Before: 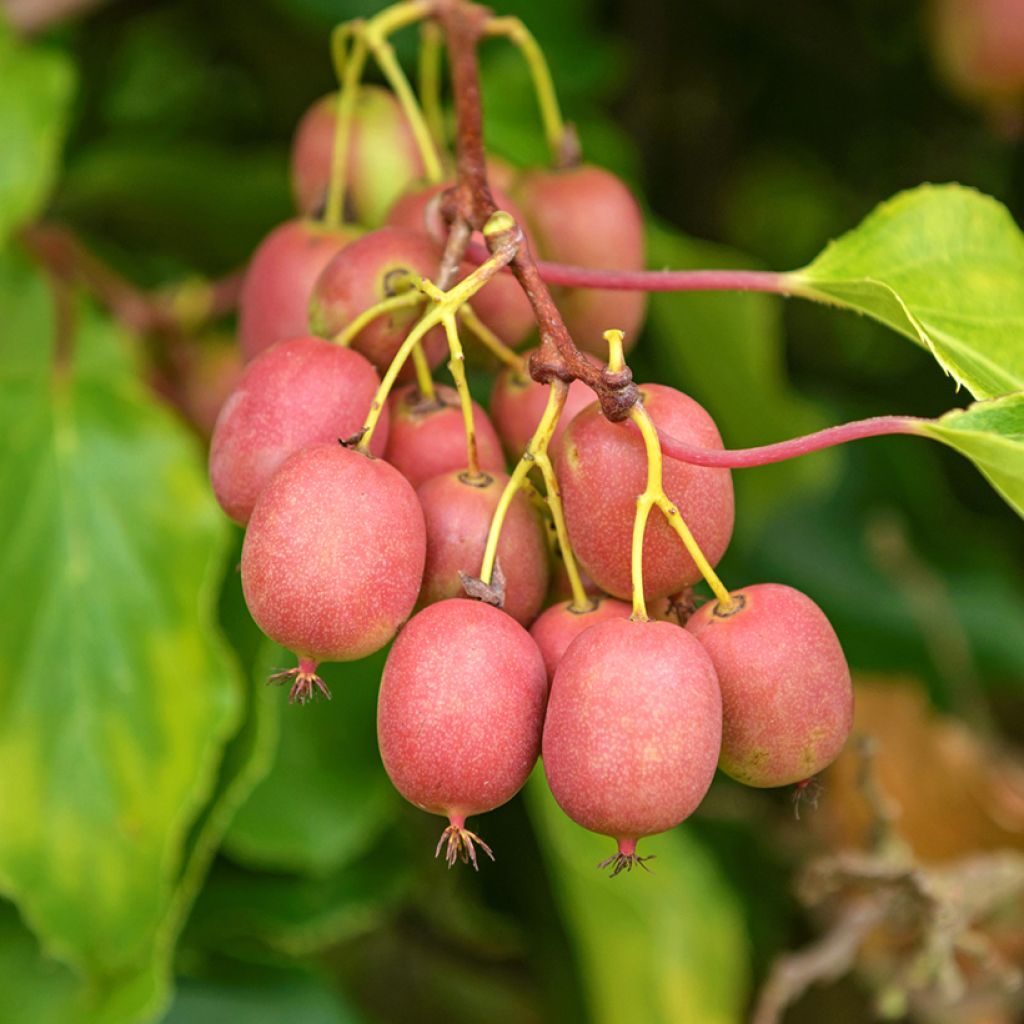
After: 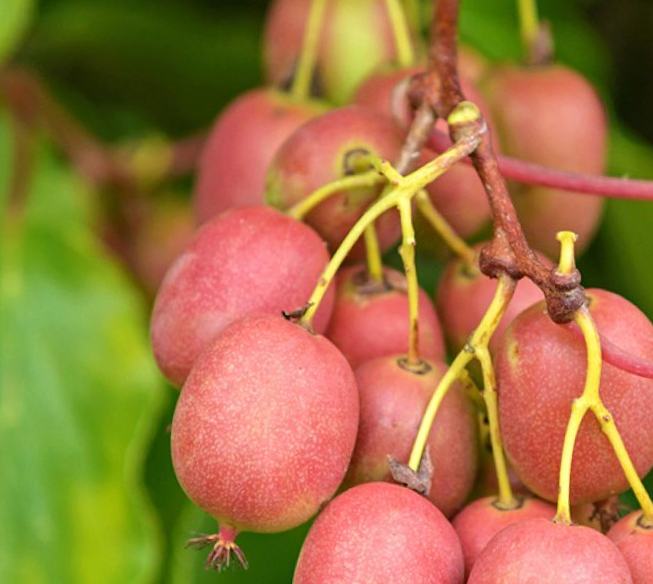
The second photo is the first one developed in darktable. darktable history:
tone equalizer: smoothing diameter 2%, edges refinement/feathering 17.68, mask exposure compensation -1.57 EV, filter diffusion 5
crop and rotate: angle -6.04°, left 2.068%, top 6.889%, right 27.736%, bottom 30.364%
